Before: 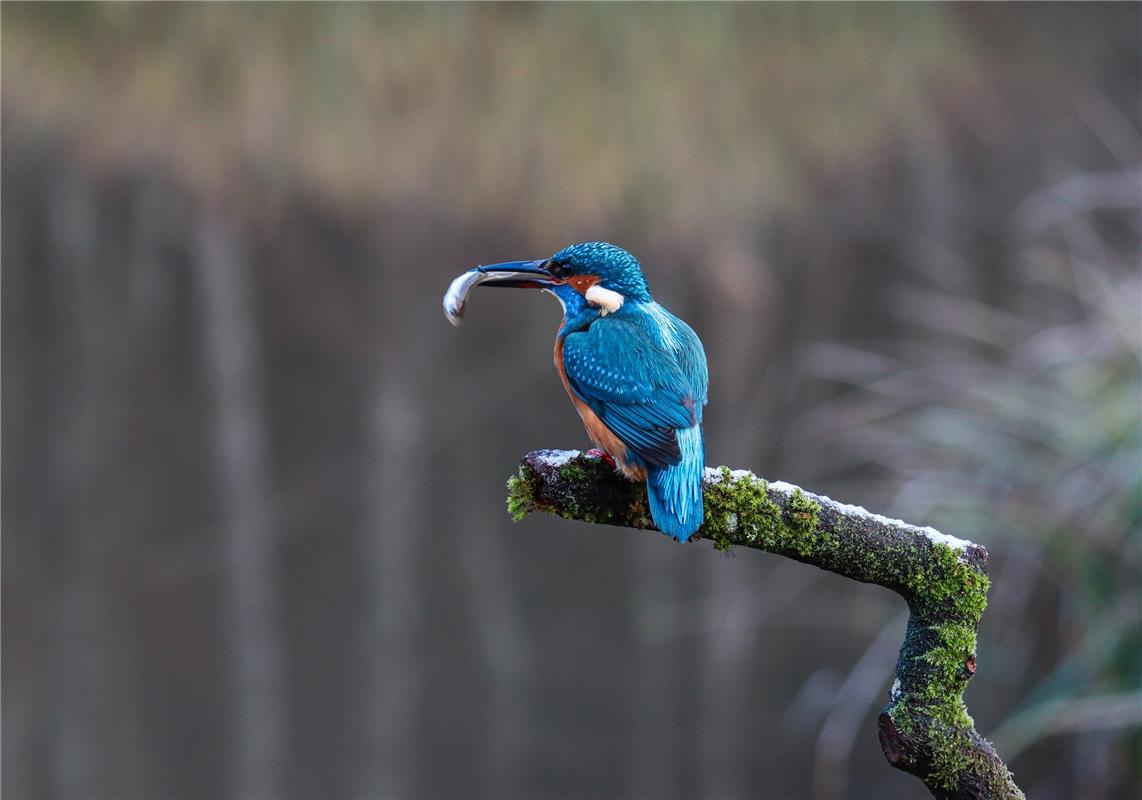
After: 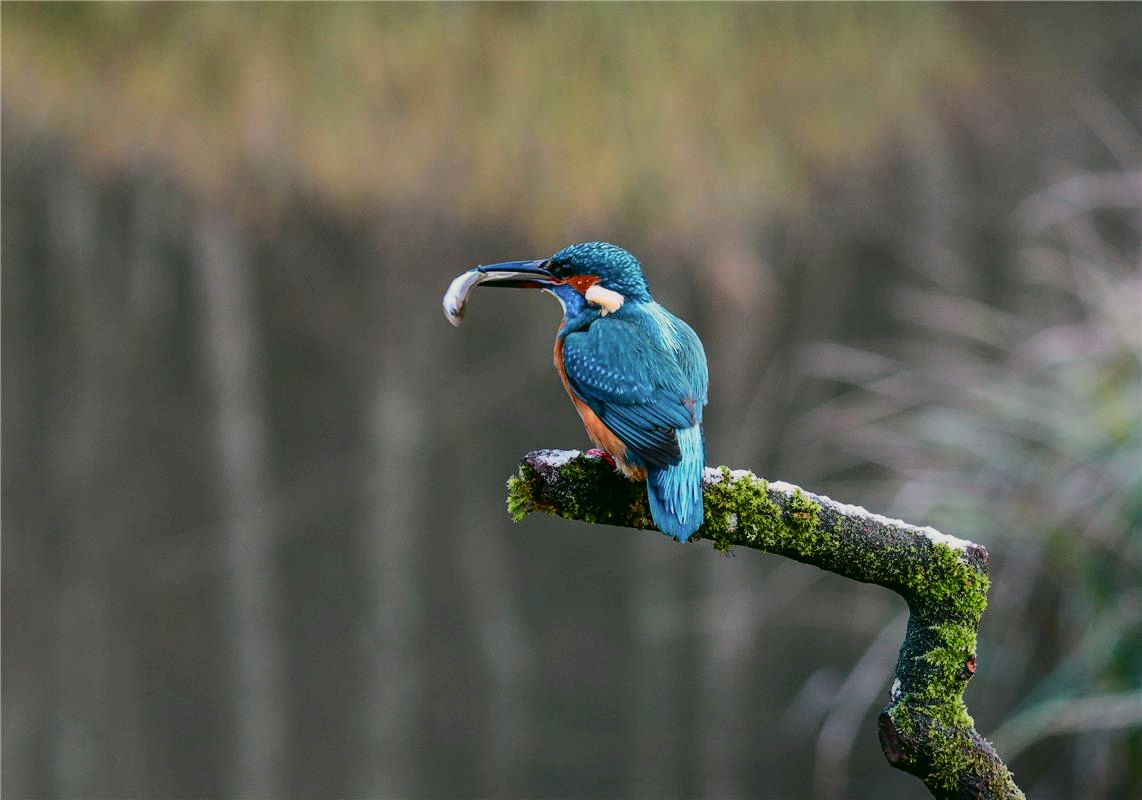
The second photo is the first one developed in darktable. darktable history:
color correction: highlights a* 4.02, highlights b* 4.98, shadows a* -7.55, shadows b* 4.98
tone curve: curves: ch0 [(0, 0) (0.091, 0.066) (0.184, 0.16) (0.491, 0.519) (0.748, 0.765) (1, 0.919)]; ch1 [(0, 0) (0.179, 0.173) (0.322, 0.32) (0.424, 0.424) (0.502, 0.504) (0.56, 0.575) (0.631, 0.675) (0.777, 0.806) (1, 1)]; ch2 [(0, 0) (0.434, 0.447) (0.497, 0.498) (0.539, 0.566) (0.676, 0.691) (1, 1)], color space Lab, independent channels, preserve colors none
